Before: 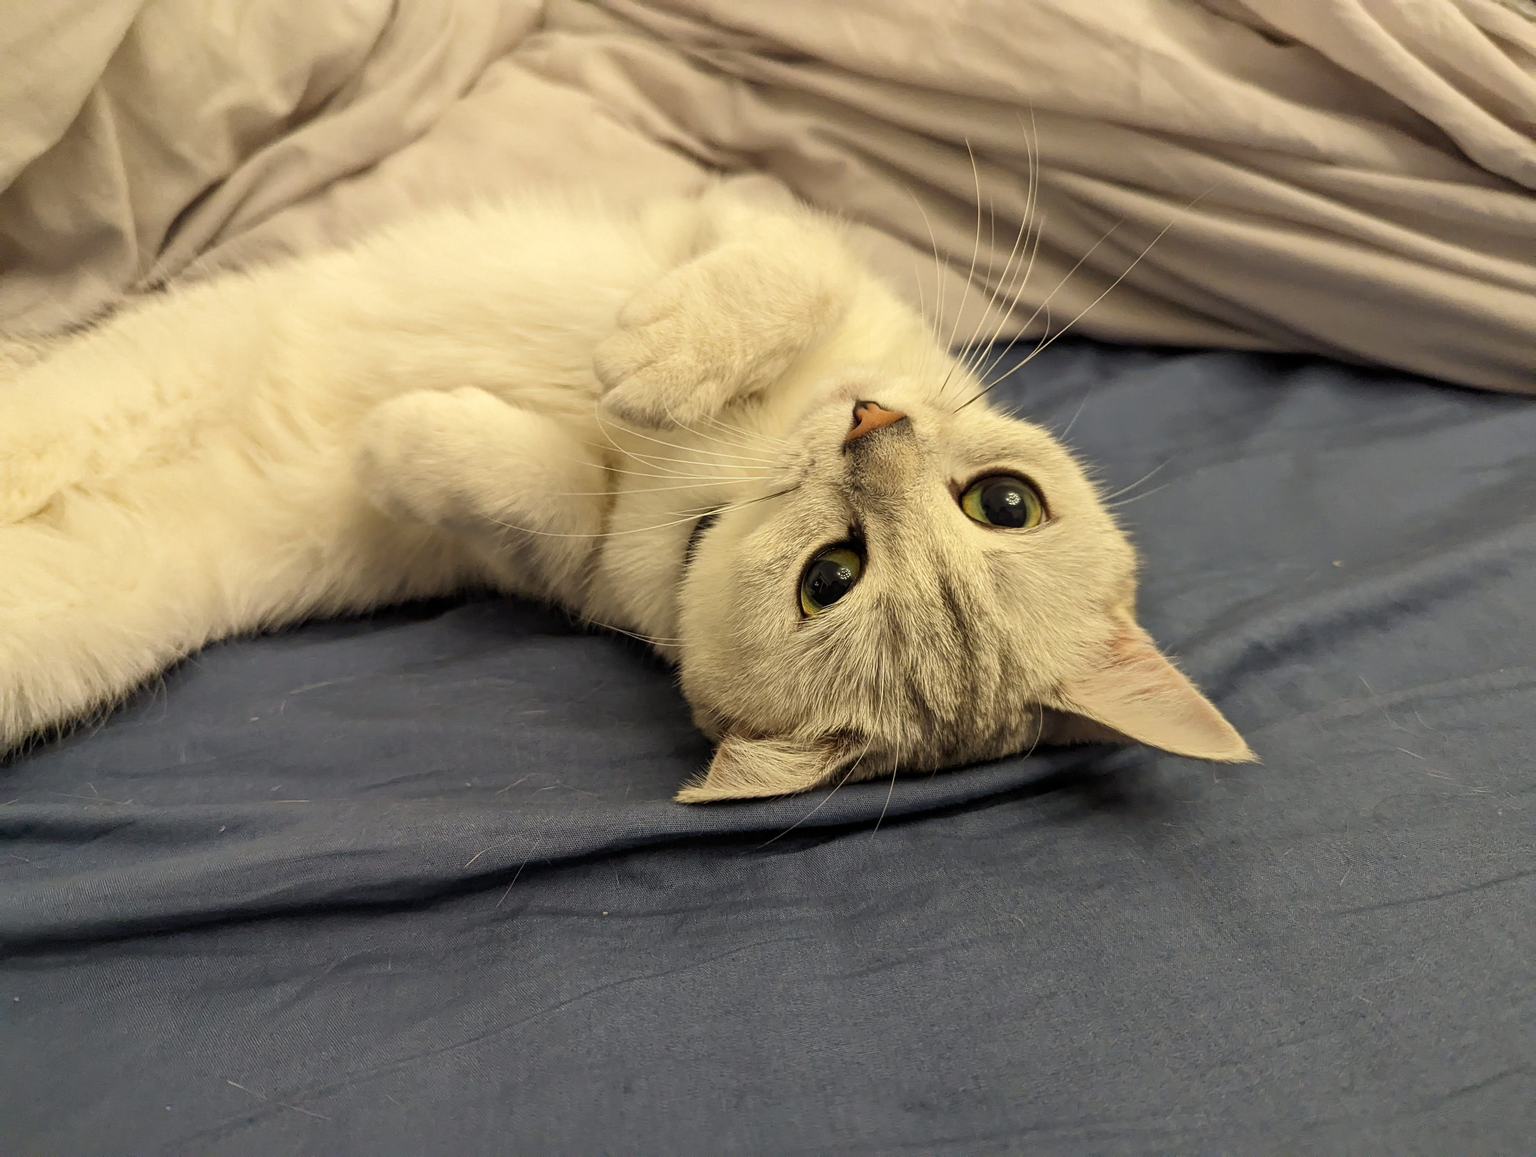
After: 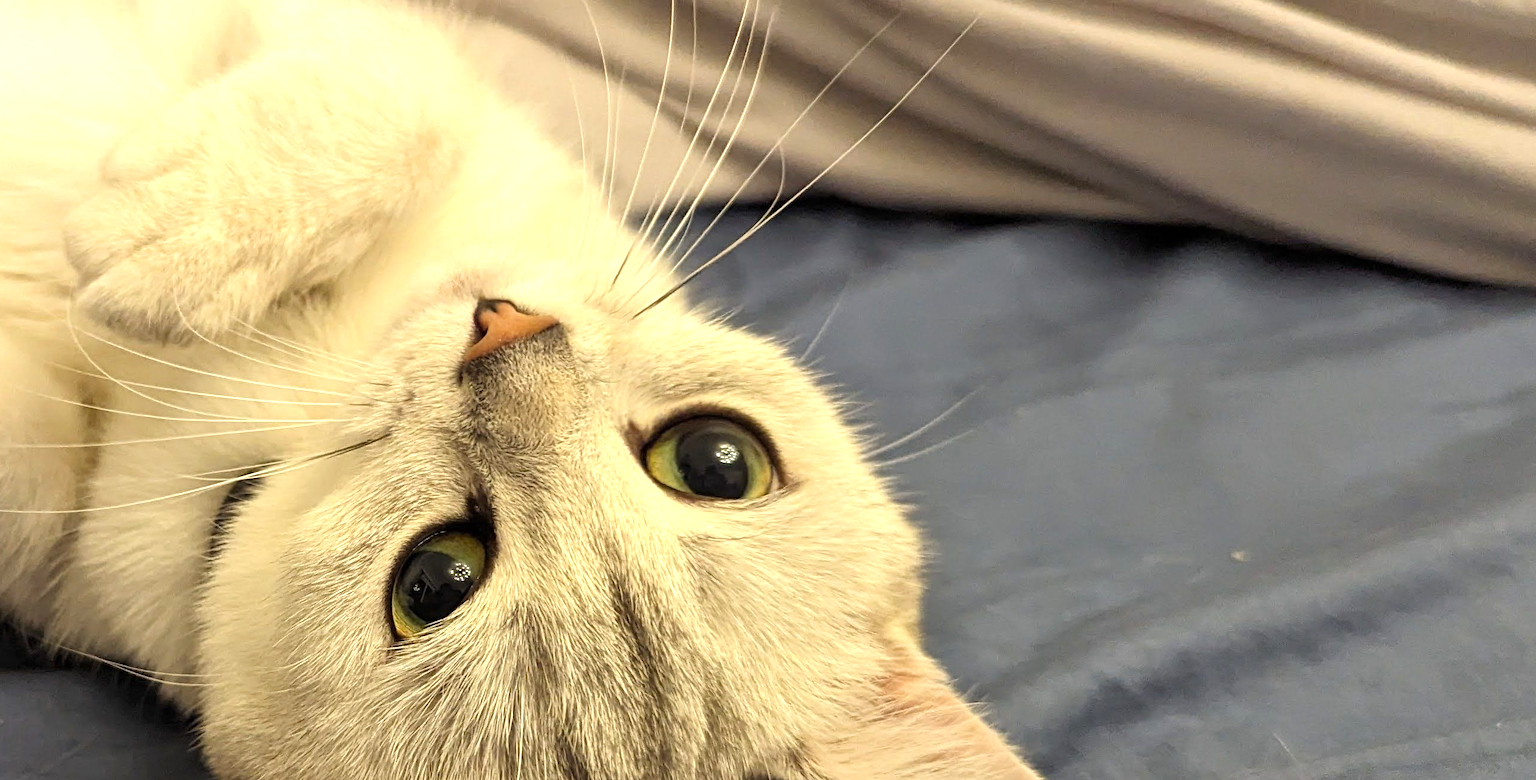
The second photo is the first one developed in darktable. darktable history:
crop: left 36.005%, top 18.323%, right 0.673%, bottom 38.937%
exposure: exposure 0.602 EV, compensate highlight preservation false
